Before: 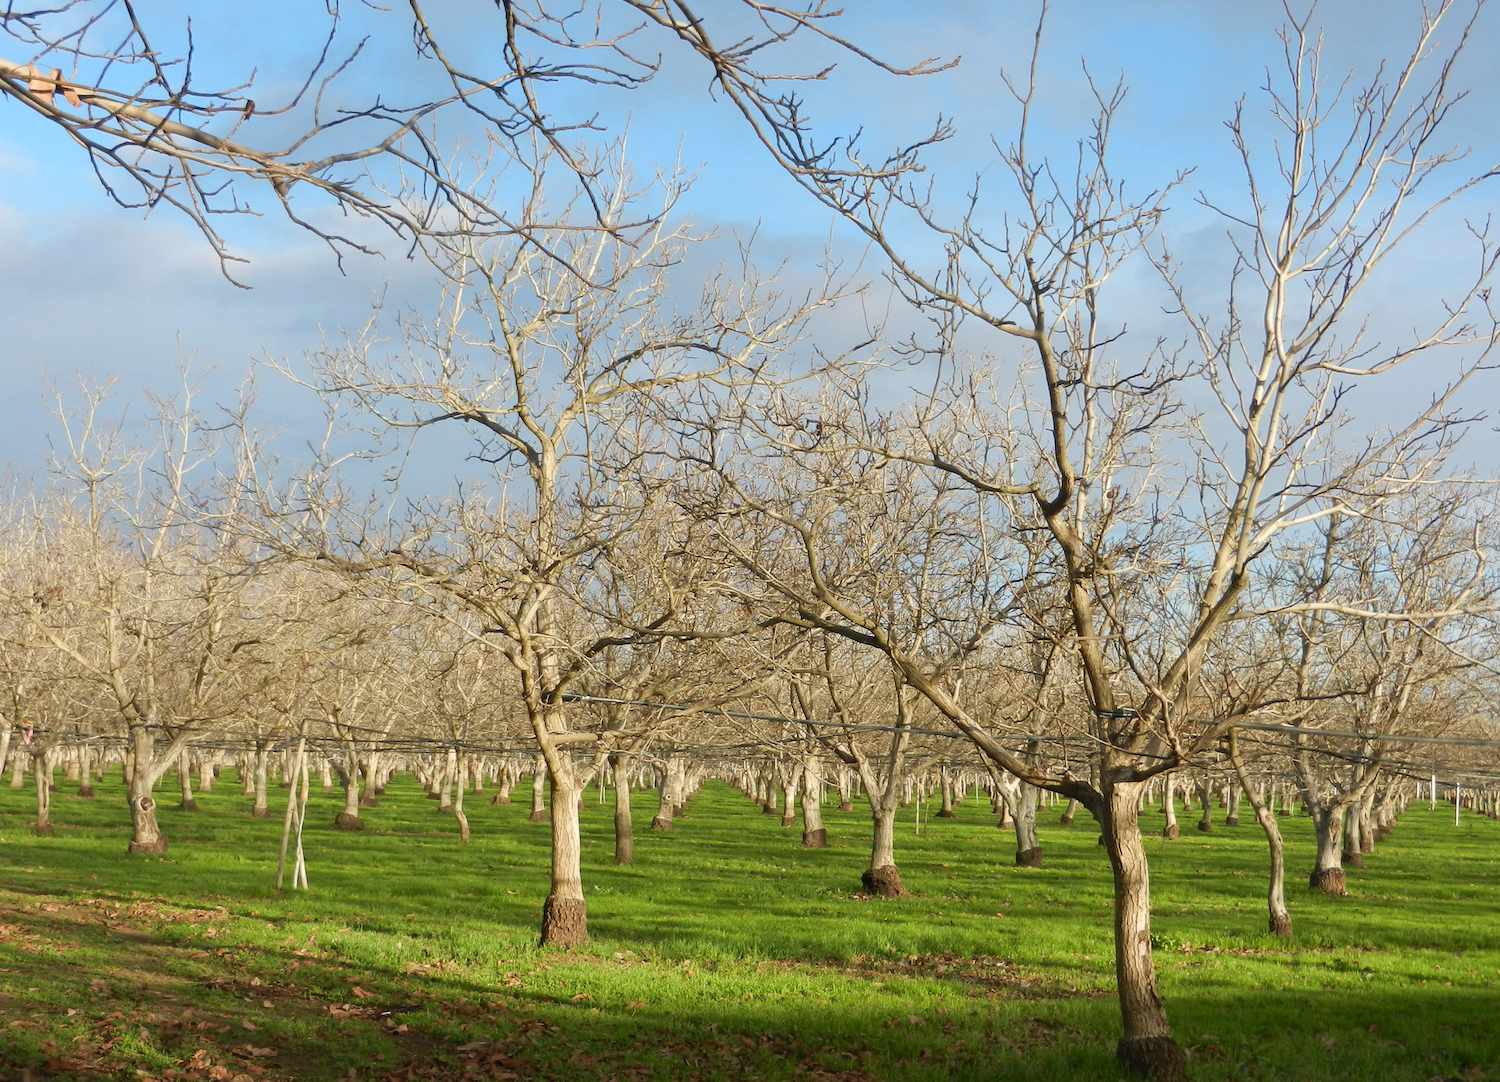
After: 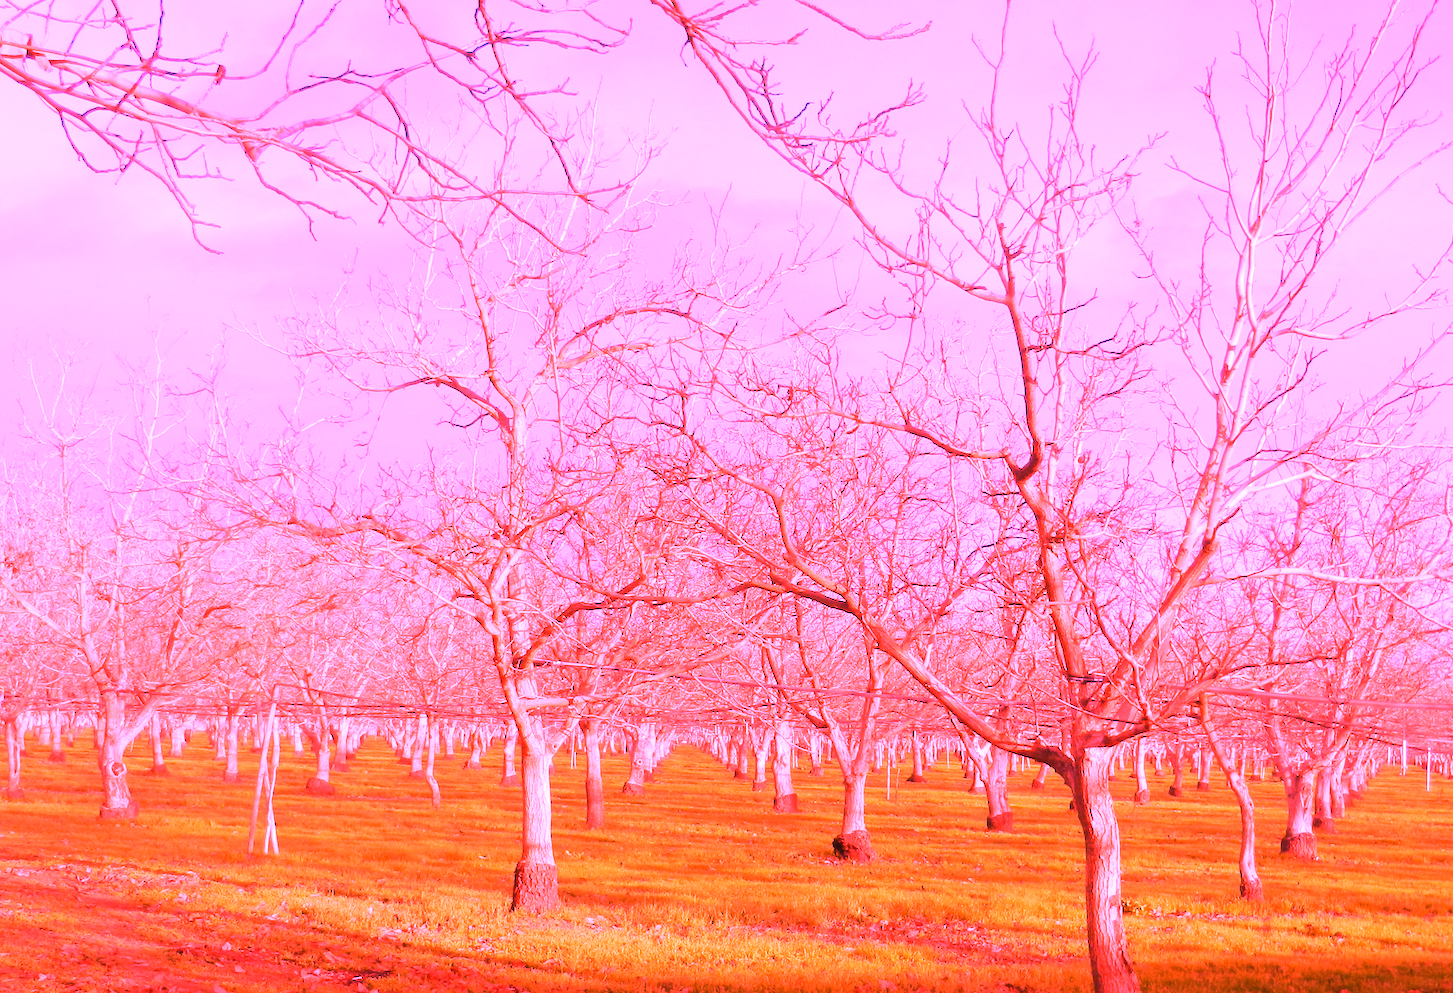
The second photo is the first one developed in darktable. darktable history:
white balance: red 4.26, blue 1.802
crop: left 1.964%, top 3.251%, right 1.122%, bottom 4.933%
